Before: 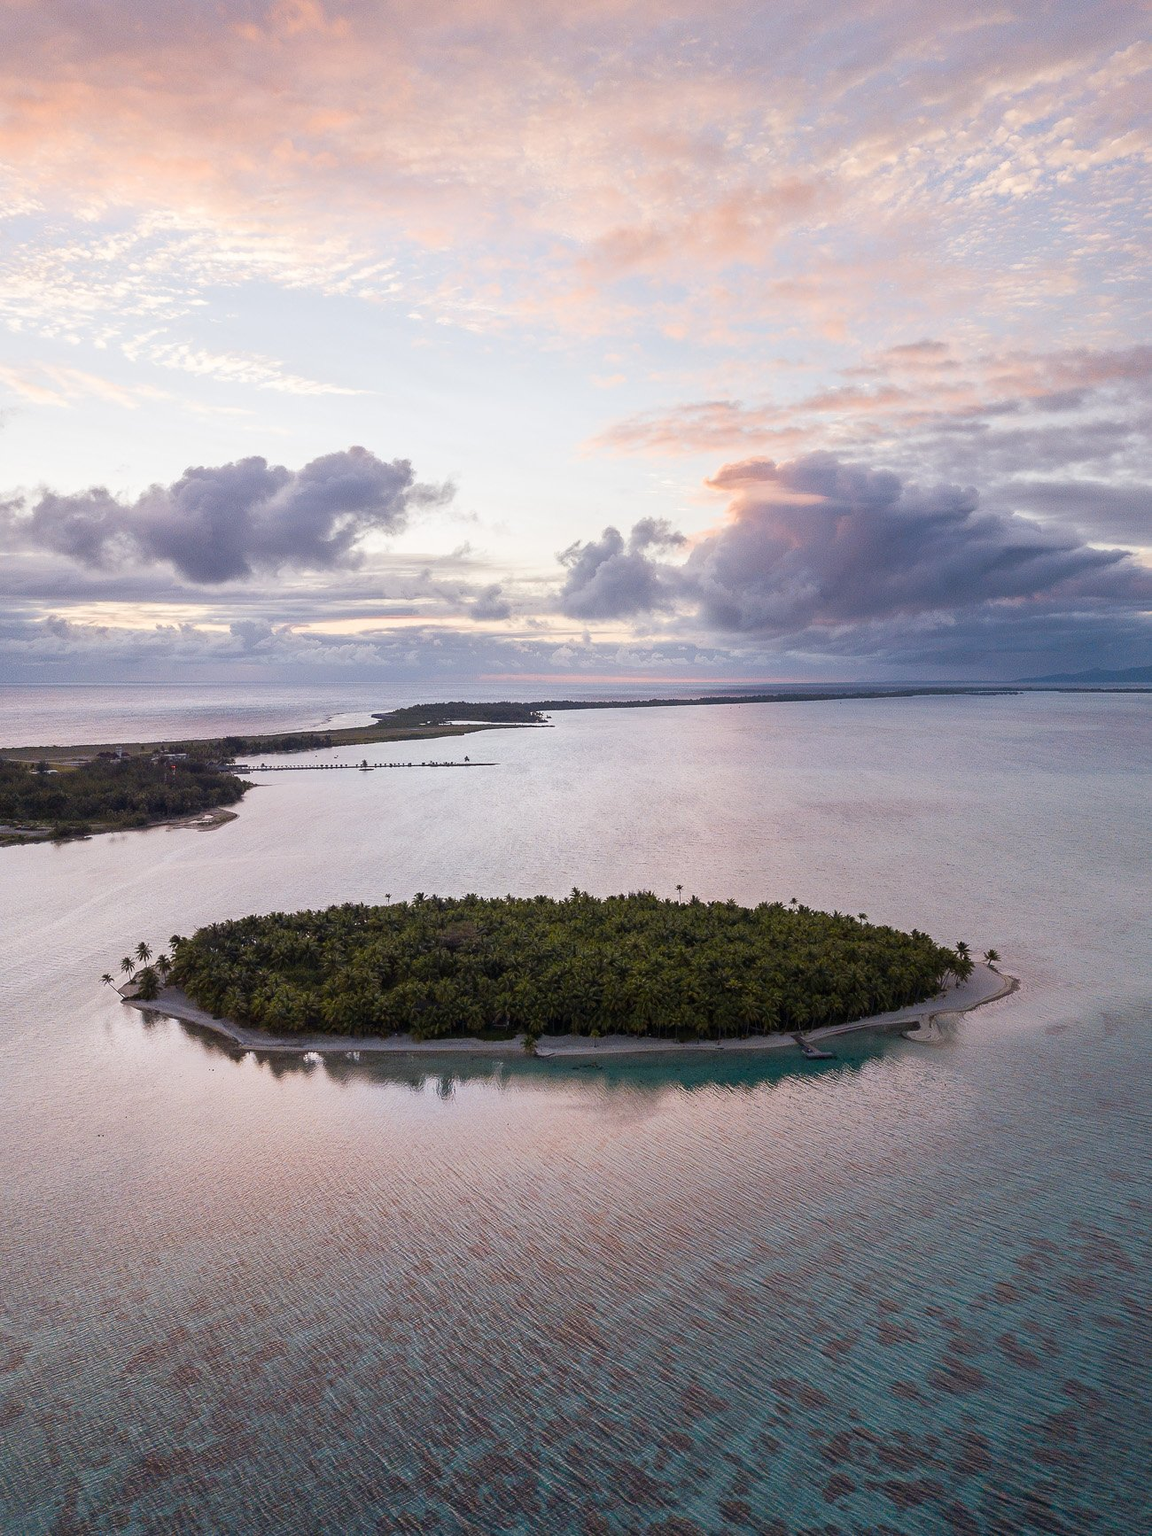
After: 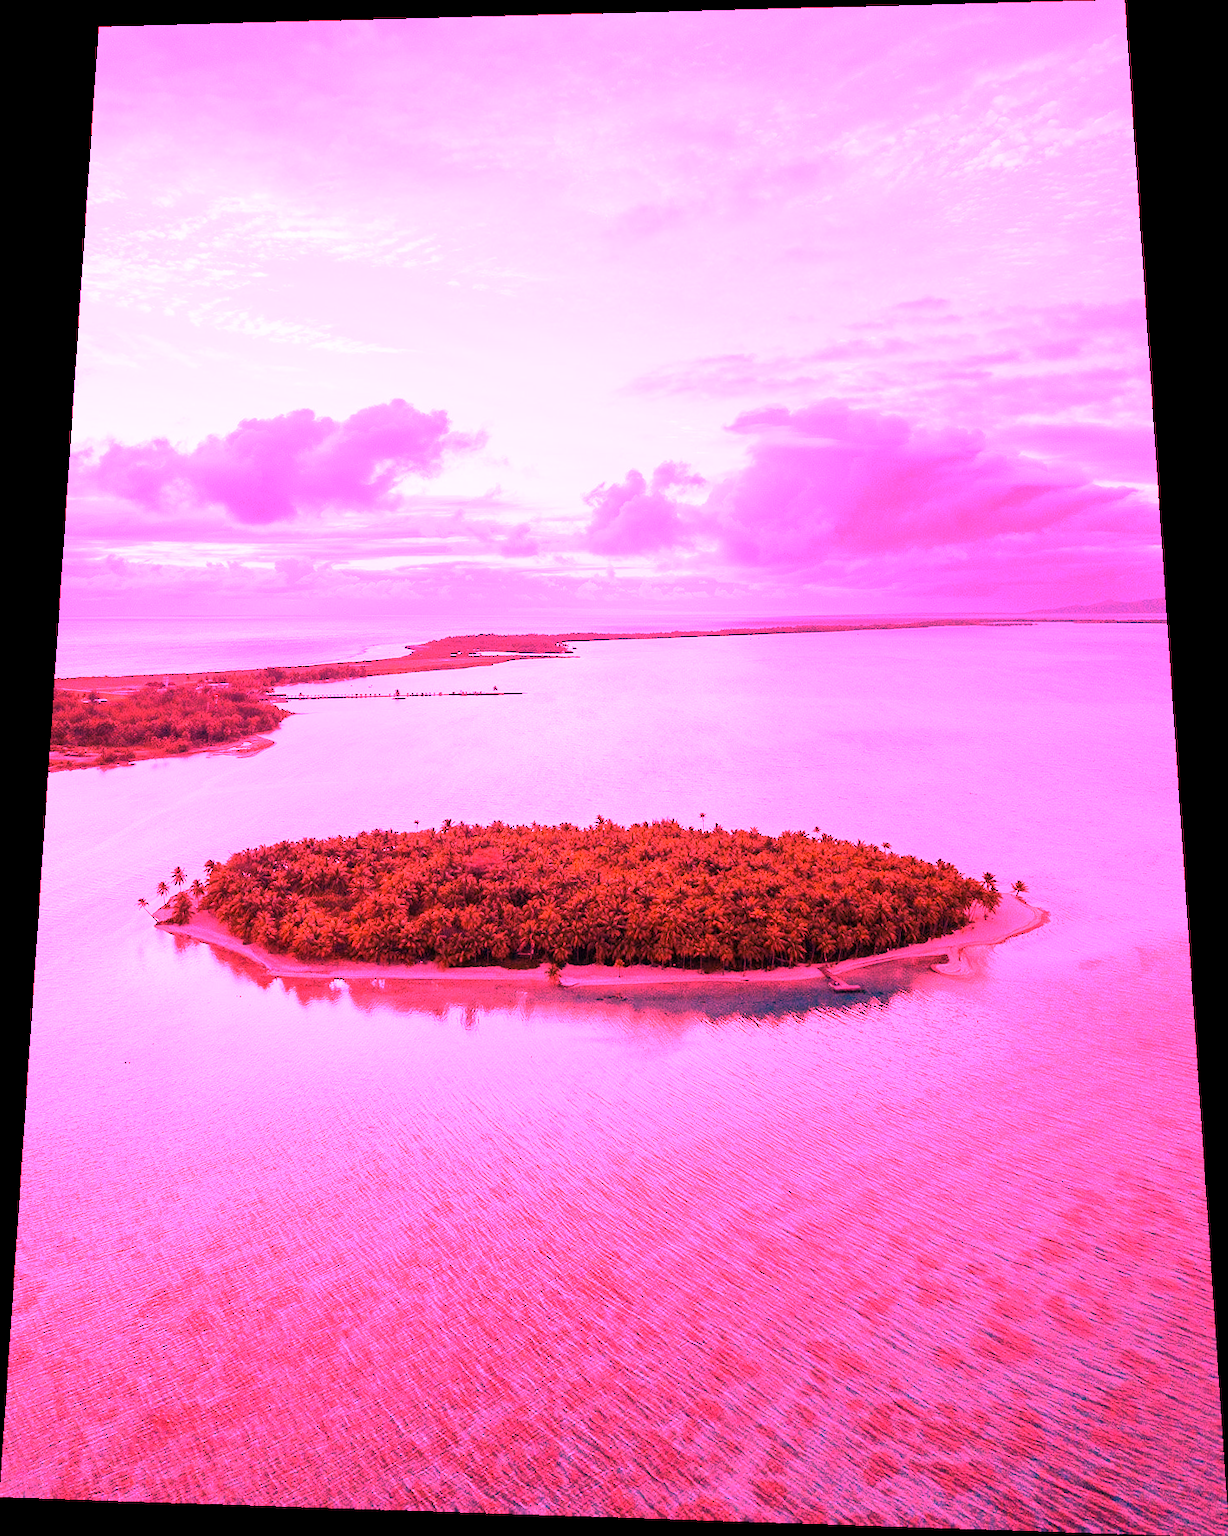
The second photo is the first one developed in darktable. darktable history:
rotate and perspective: rotation 0.128°, lens shift (vertical) -0.181, lens shift (horizontal) -0.044, shear 0.001, automatic cropping off
white balance: red 4.26, blue 1.802
